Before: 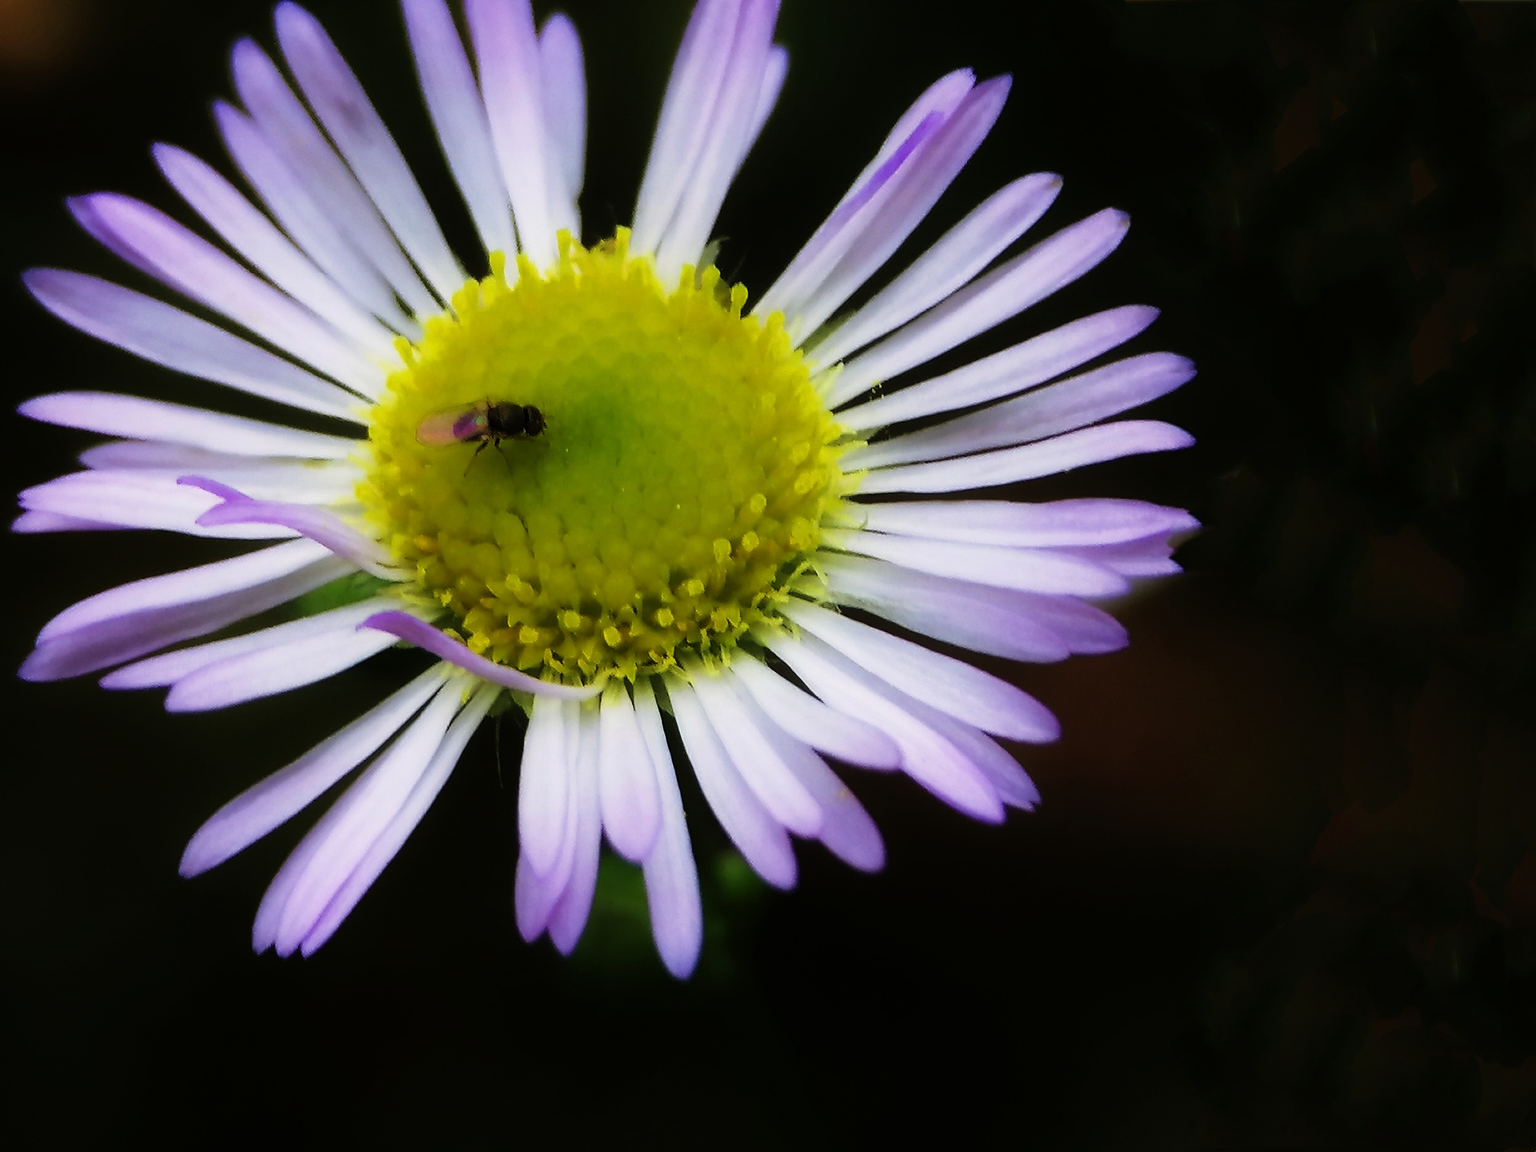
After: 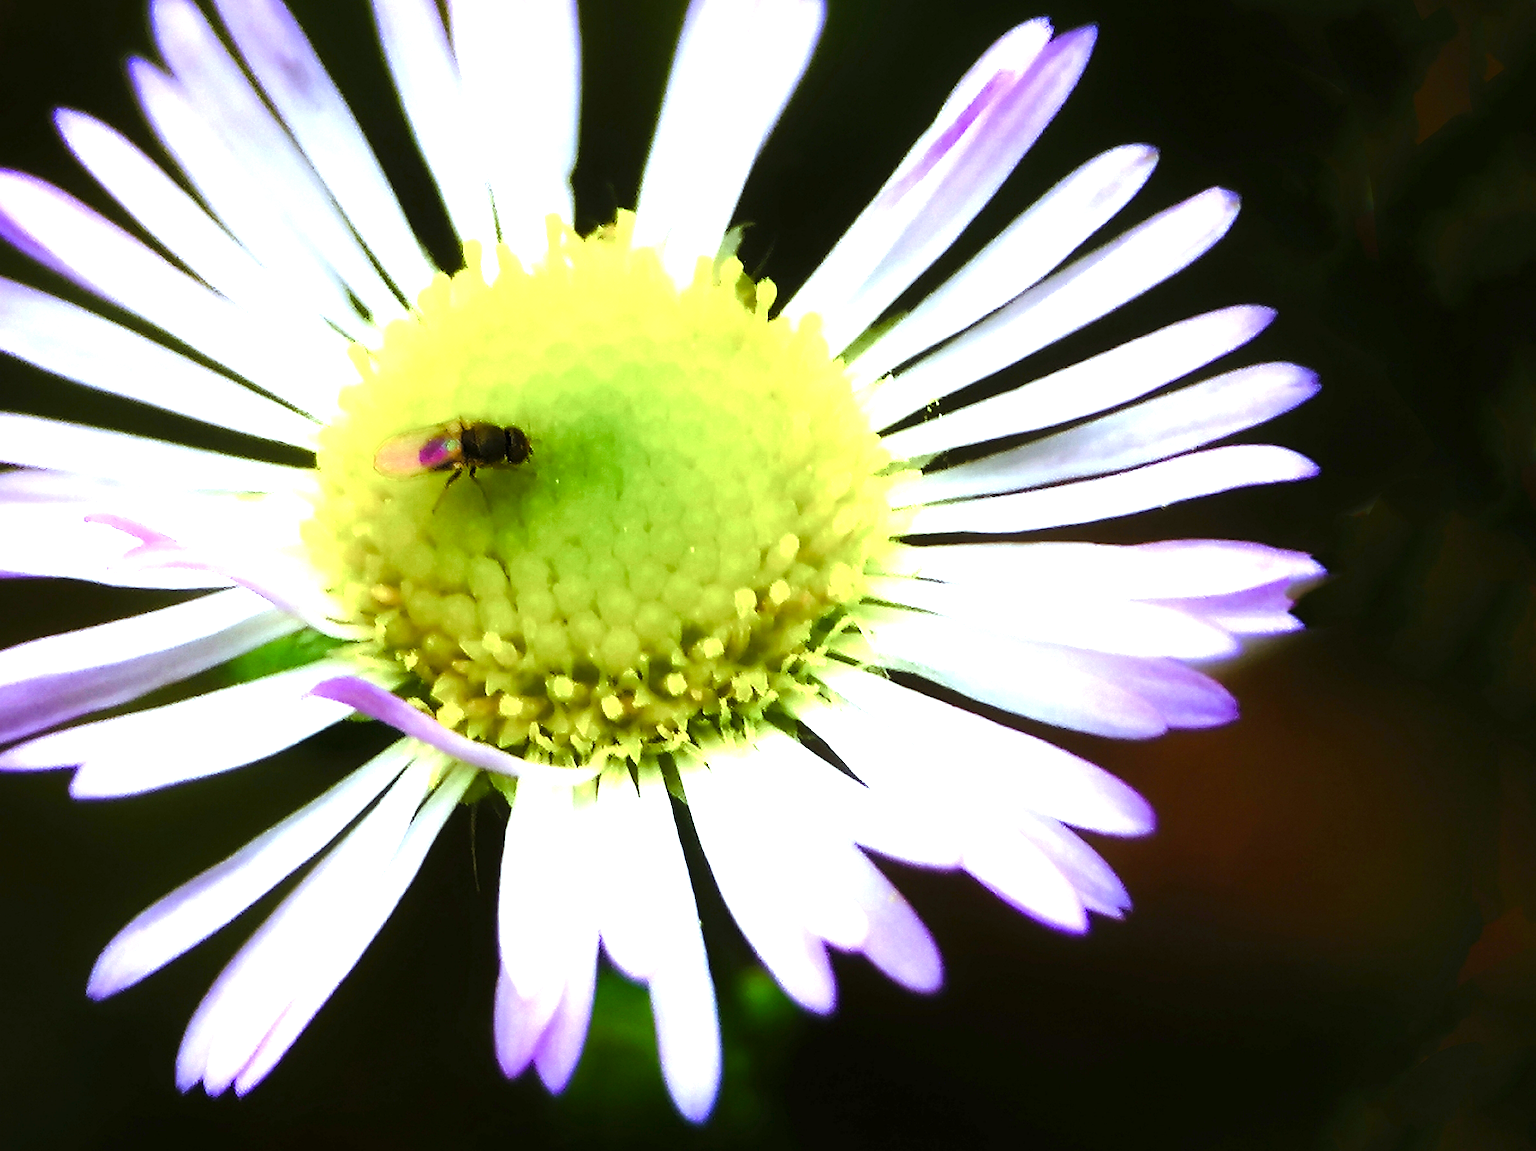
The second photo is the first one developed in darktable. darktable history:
color balance rgb: highlights gain › luminance 19.788%, highlights gain › chroma 2.647%, highlights gain › hue 176.83°, perceptual saturation grading › global saturation 0.104%, perceptual saturation grading › highlights -17.134%, perceptual saturation grading › mid-tones 33.133%, perceptual saturation grading › shadows 50.265%
crop and rotate: left 7.03%, top 4.684%, right 10.514%, bottom 12.924%
exposure: black level correction 0, exposure 1.392 EV, compensate exposure bias true, compensate highlight preservation false
